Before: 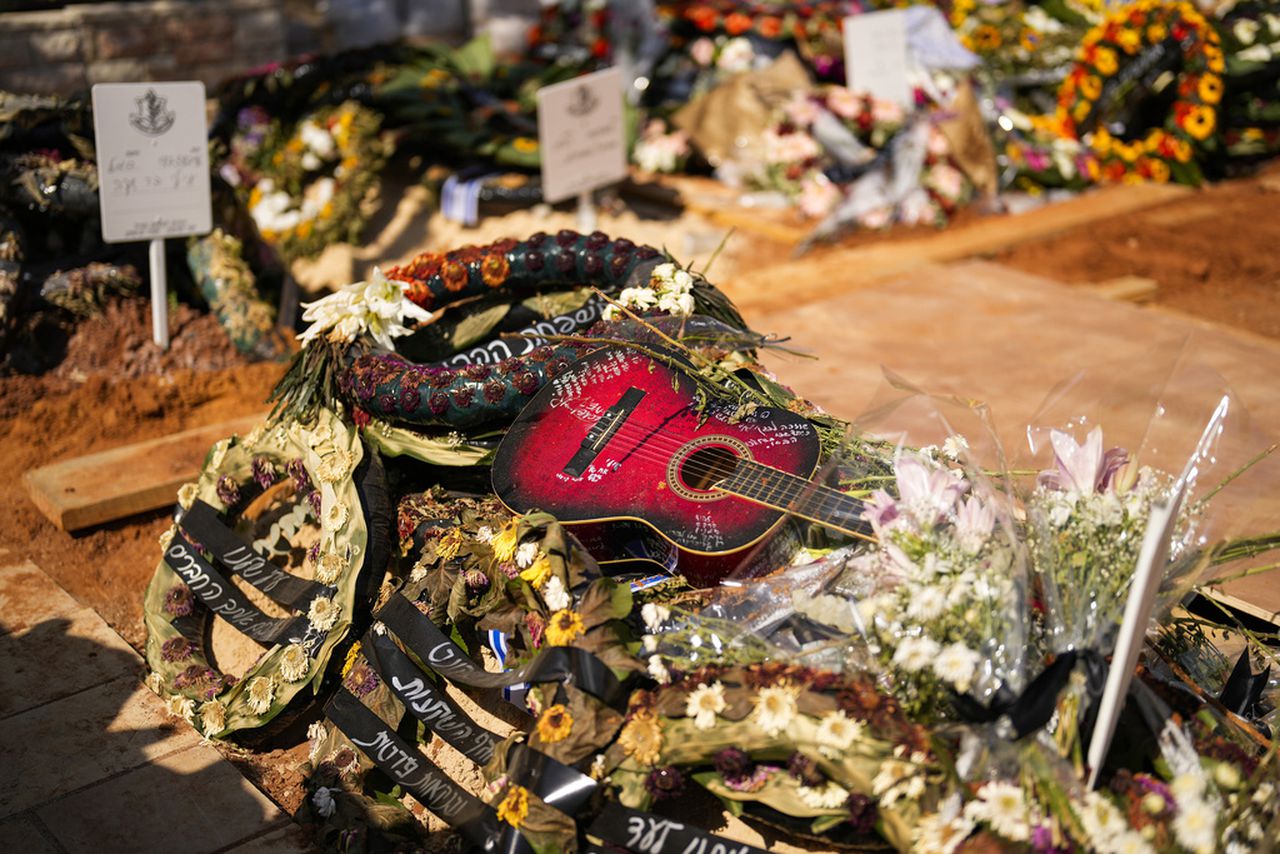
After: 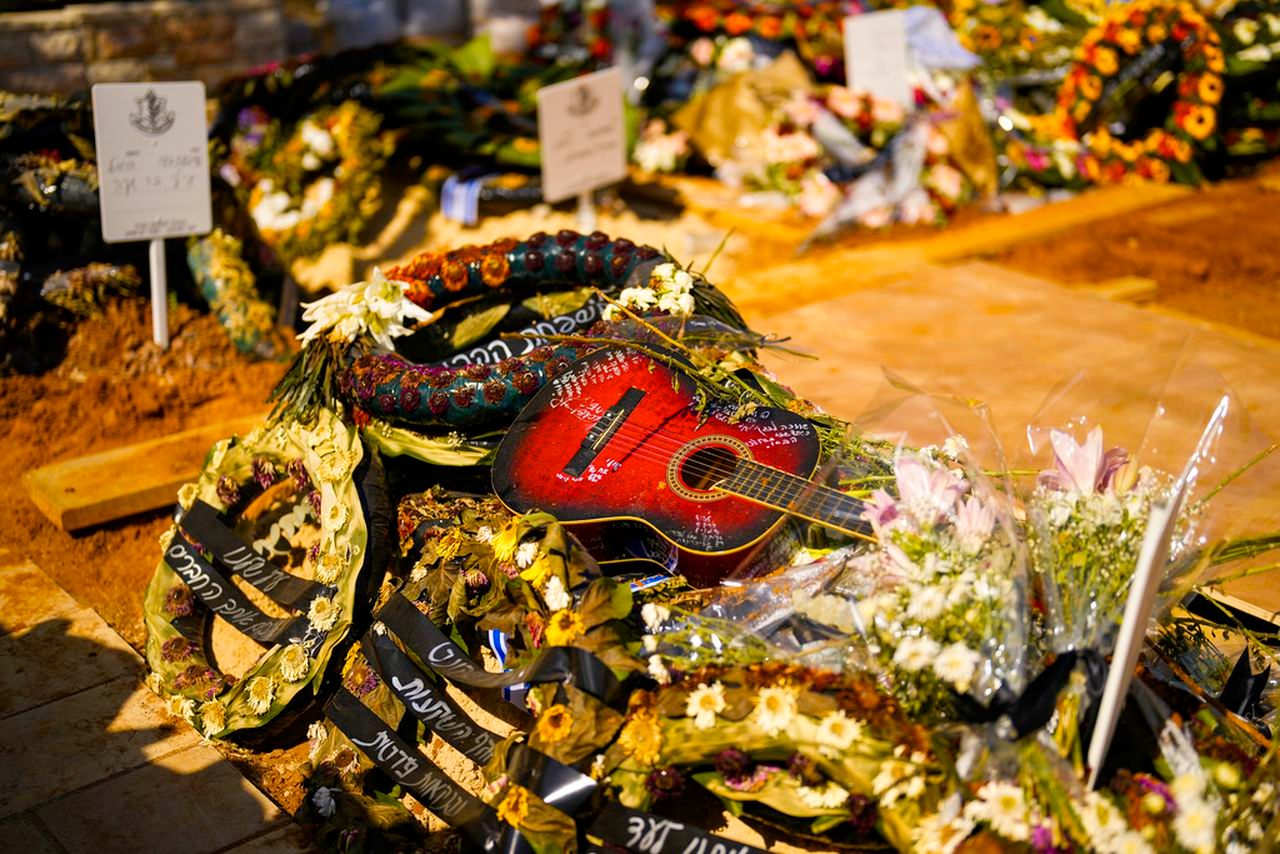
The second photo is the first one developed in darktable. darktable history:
color contrast: green-magenta contrast 0.8, blue-yellow contrast 1.1, unbound 0
velvia: strength 32%, mid-tones bias 0.2
